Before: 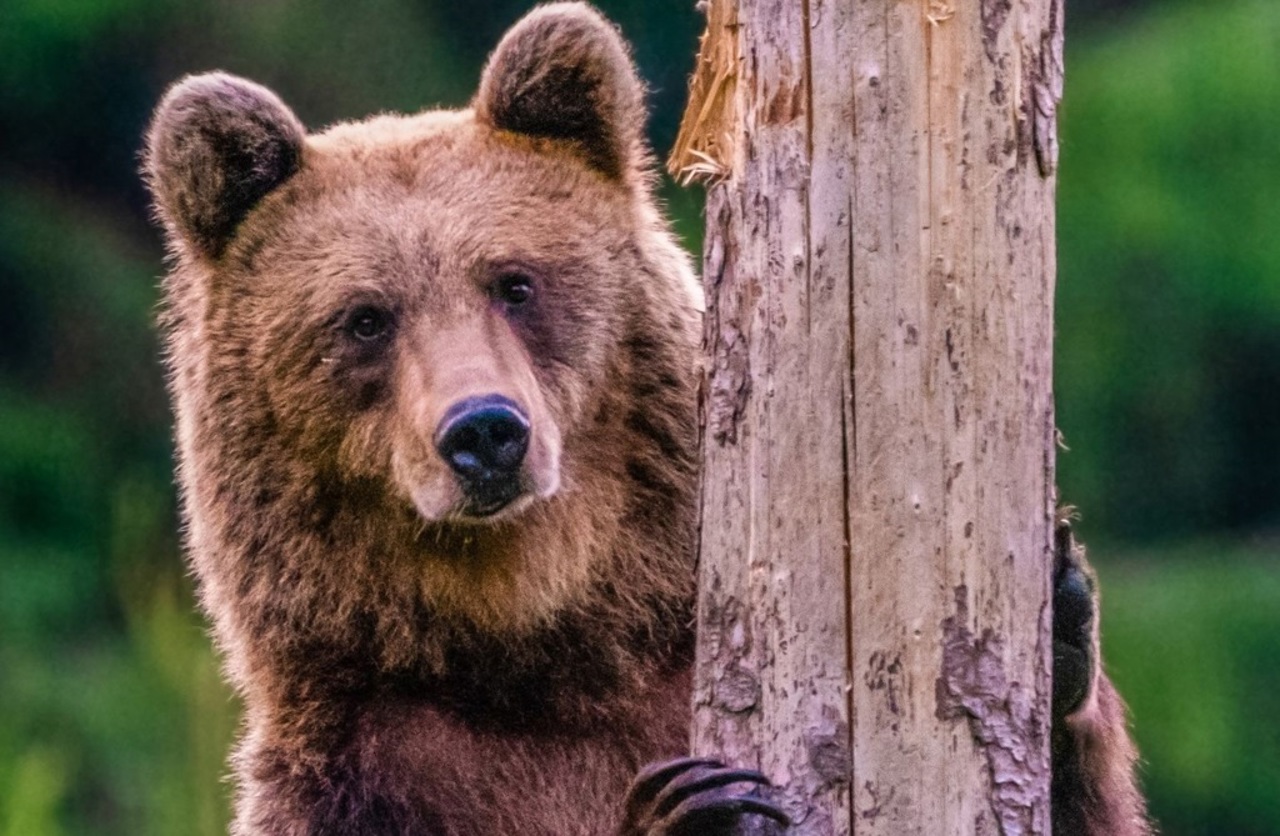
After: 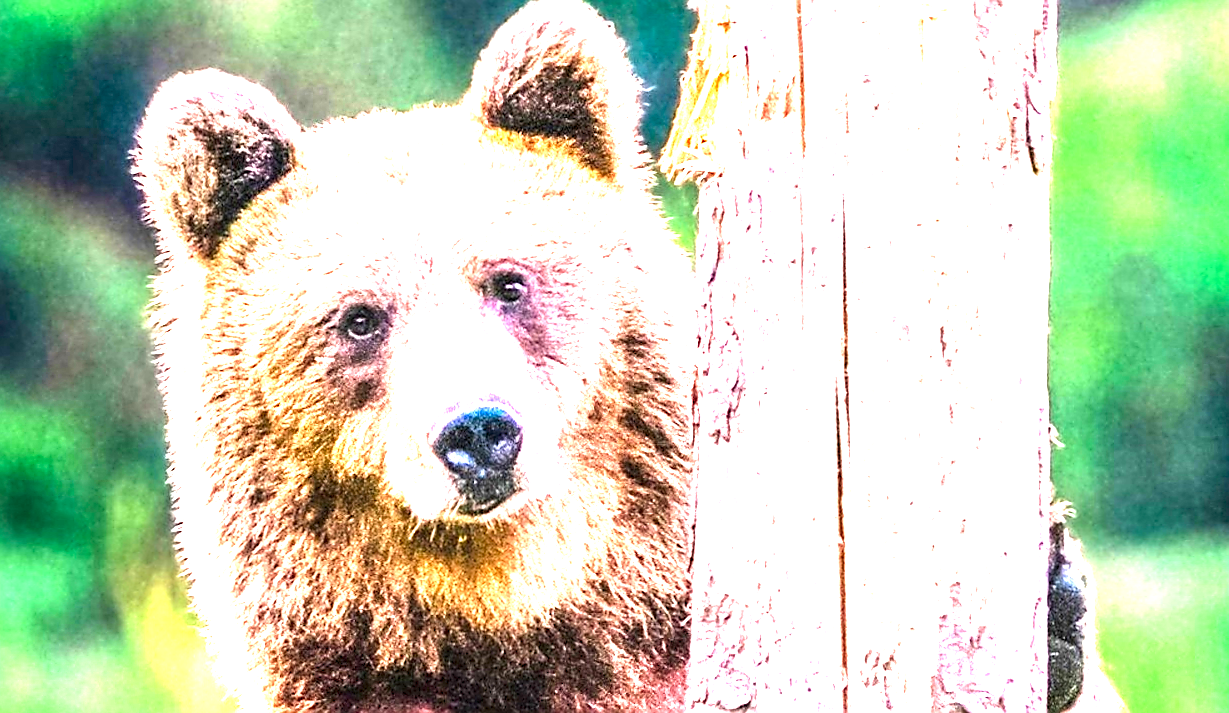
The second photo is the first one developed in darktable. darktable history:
sharpen: radius 1.4, amount 1.25, threshold 0.7
exposure: black level correction 0, exposure 1.55 EV, compensate exposure bias true, compensate highlight preservation false
levels: levels [0, 0.281, 0.562]
crop and rotate: angle 0.2°, left 0.275%, right 3.127%, bottom 14.18%
